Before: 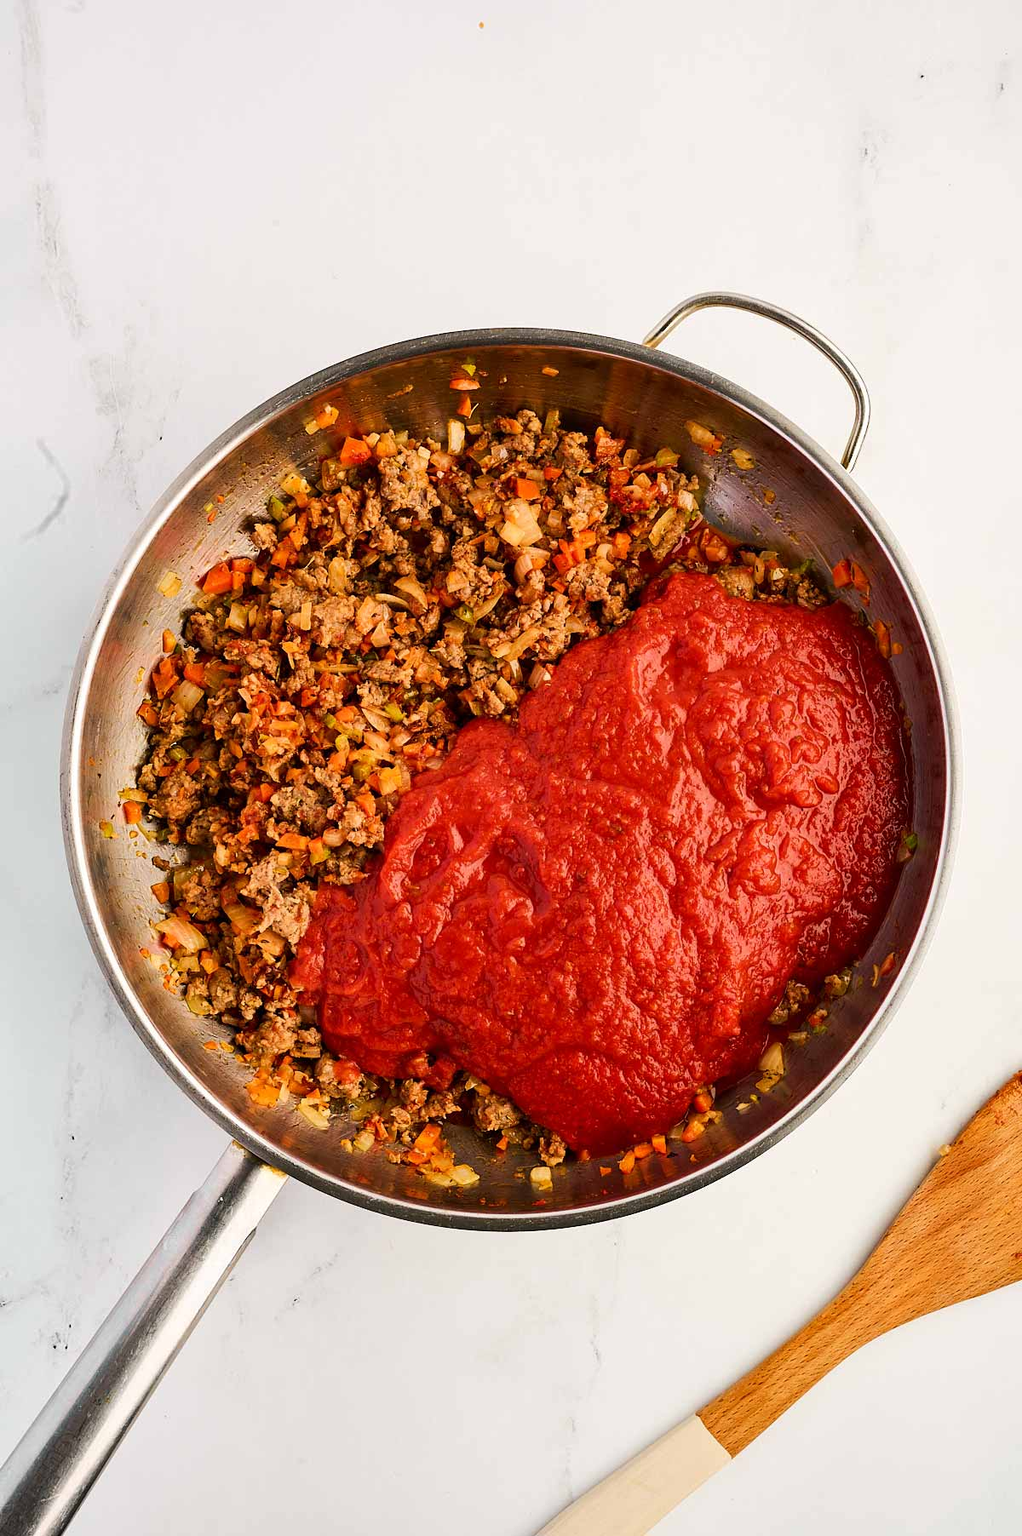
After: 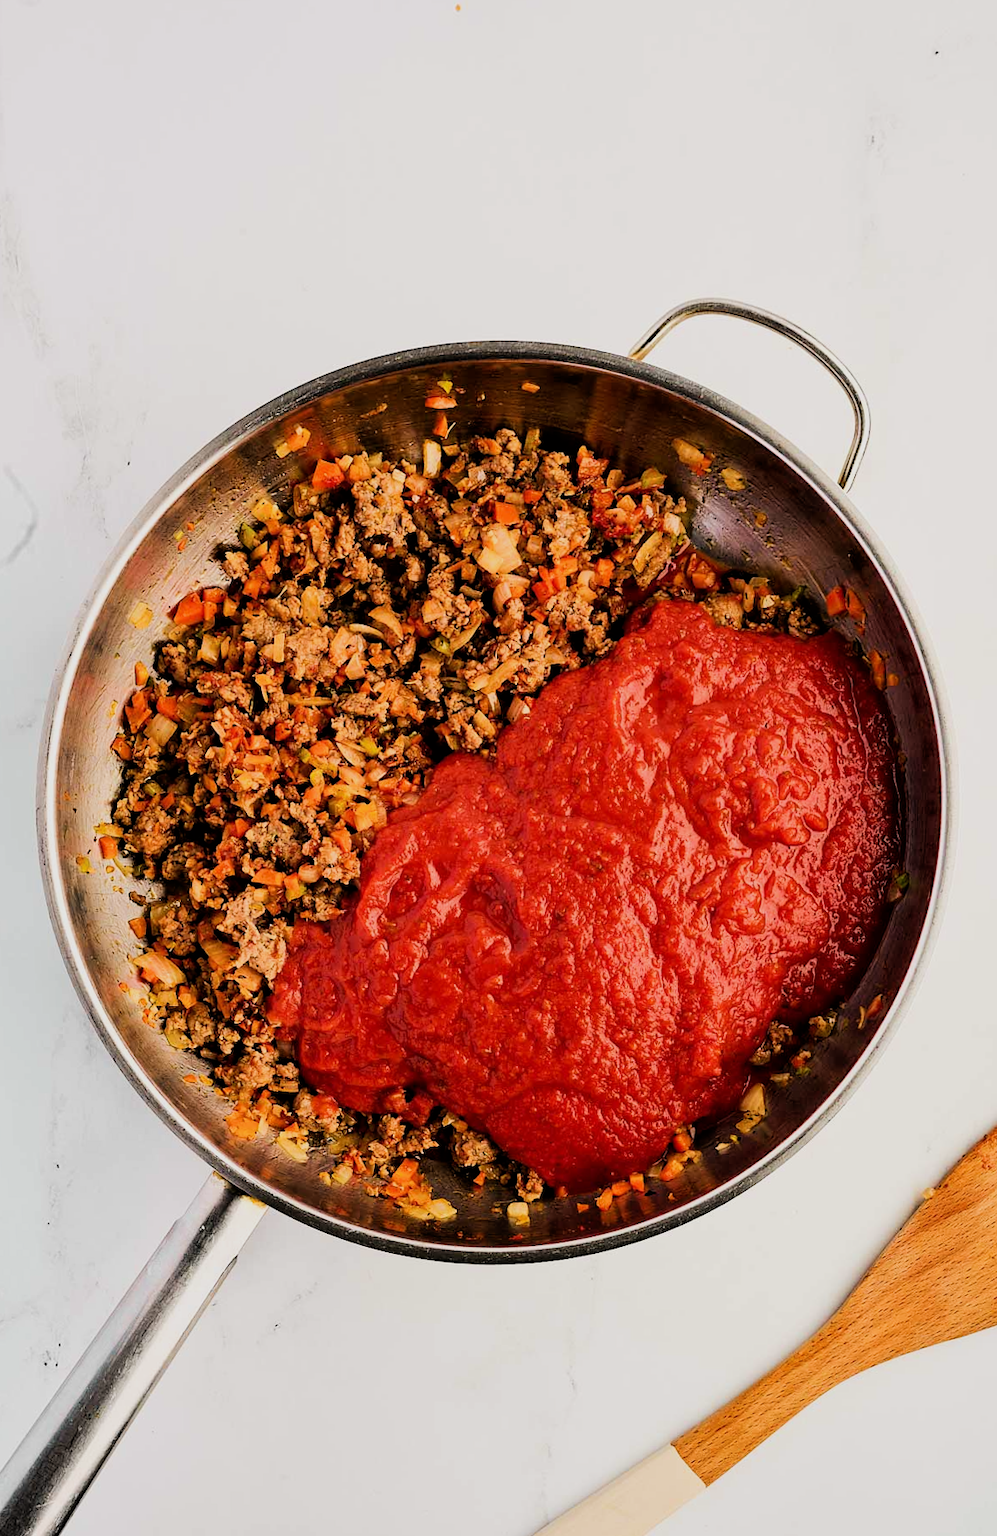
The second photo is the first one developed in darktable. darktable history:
filmic rgb: black relative exposure -5 EV, hardness 2.88, contrast 1.3
rotate and perspective: rotation 0.074°, lens shift (vertical) 0.096, lens shift (horizontal) -0.041, crop left 0.043, crop right 0.952, crop top 0.024, crop bottom 0.979
